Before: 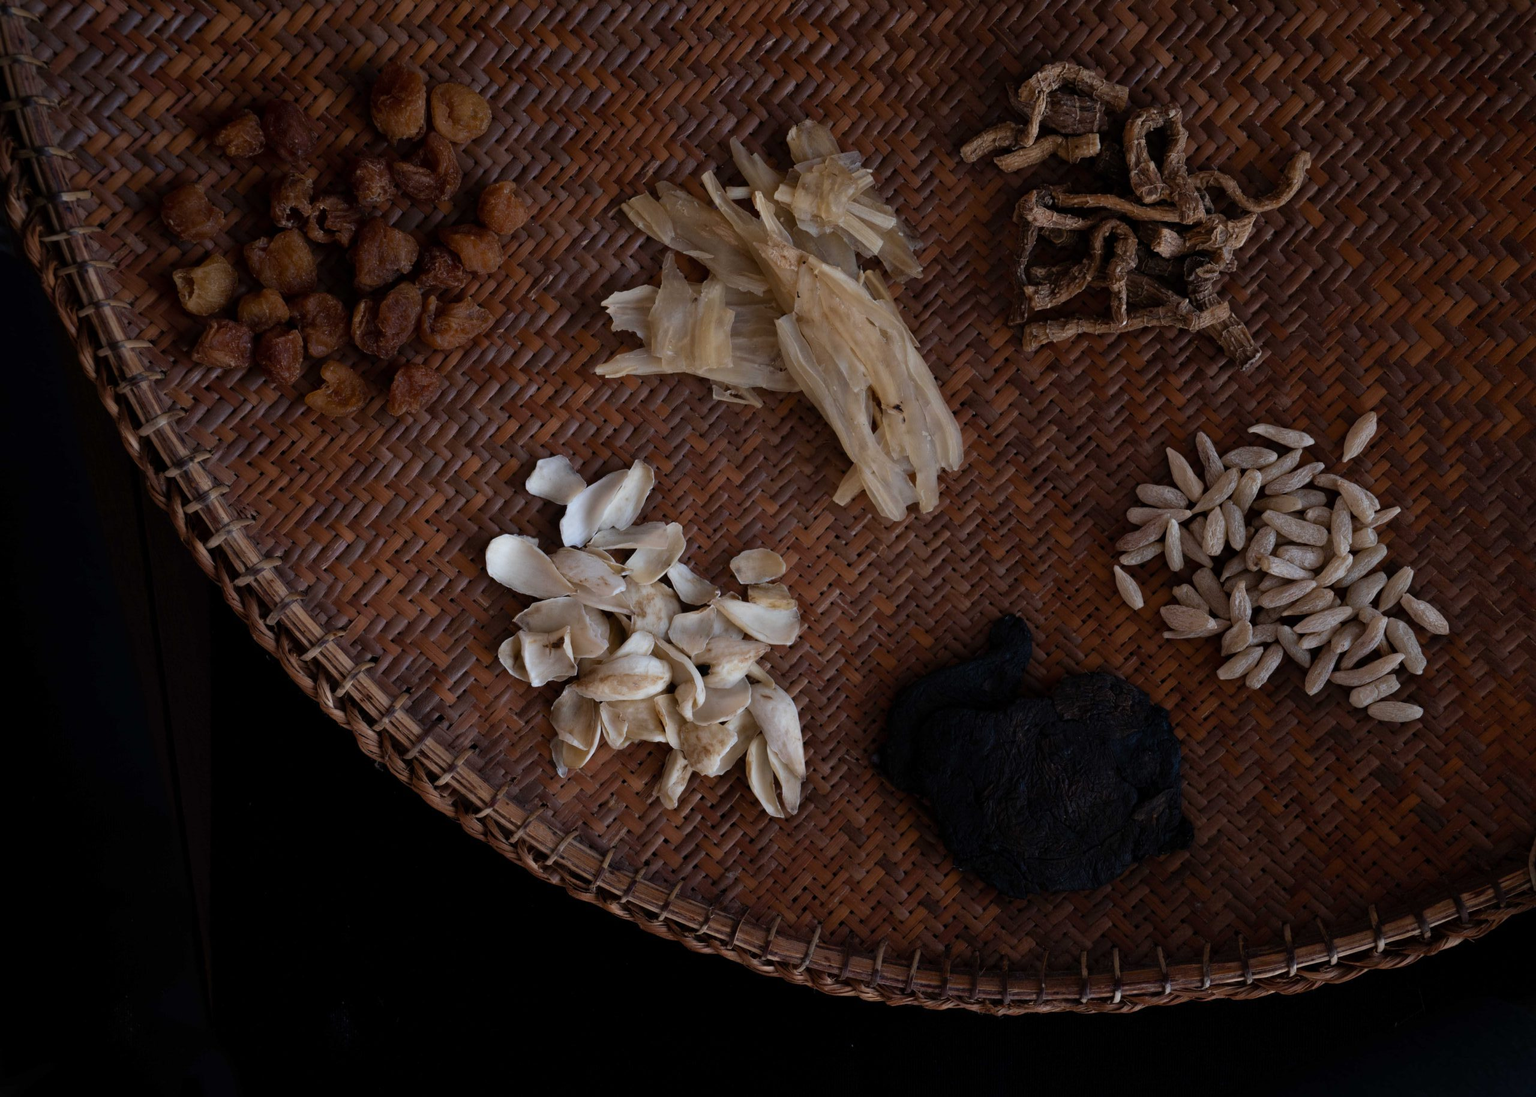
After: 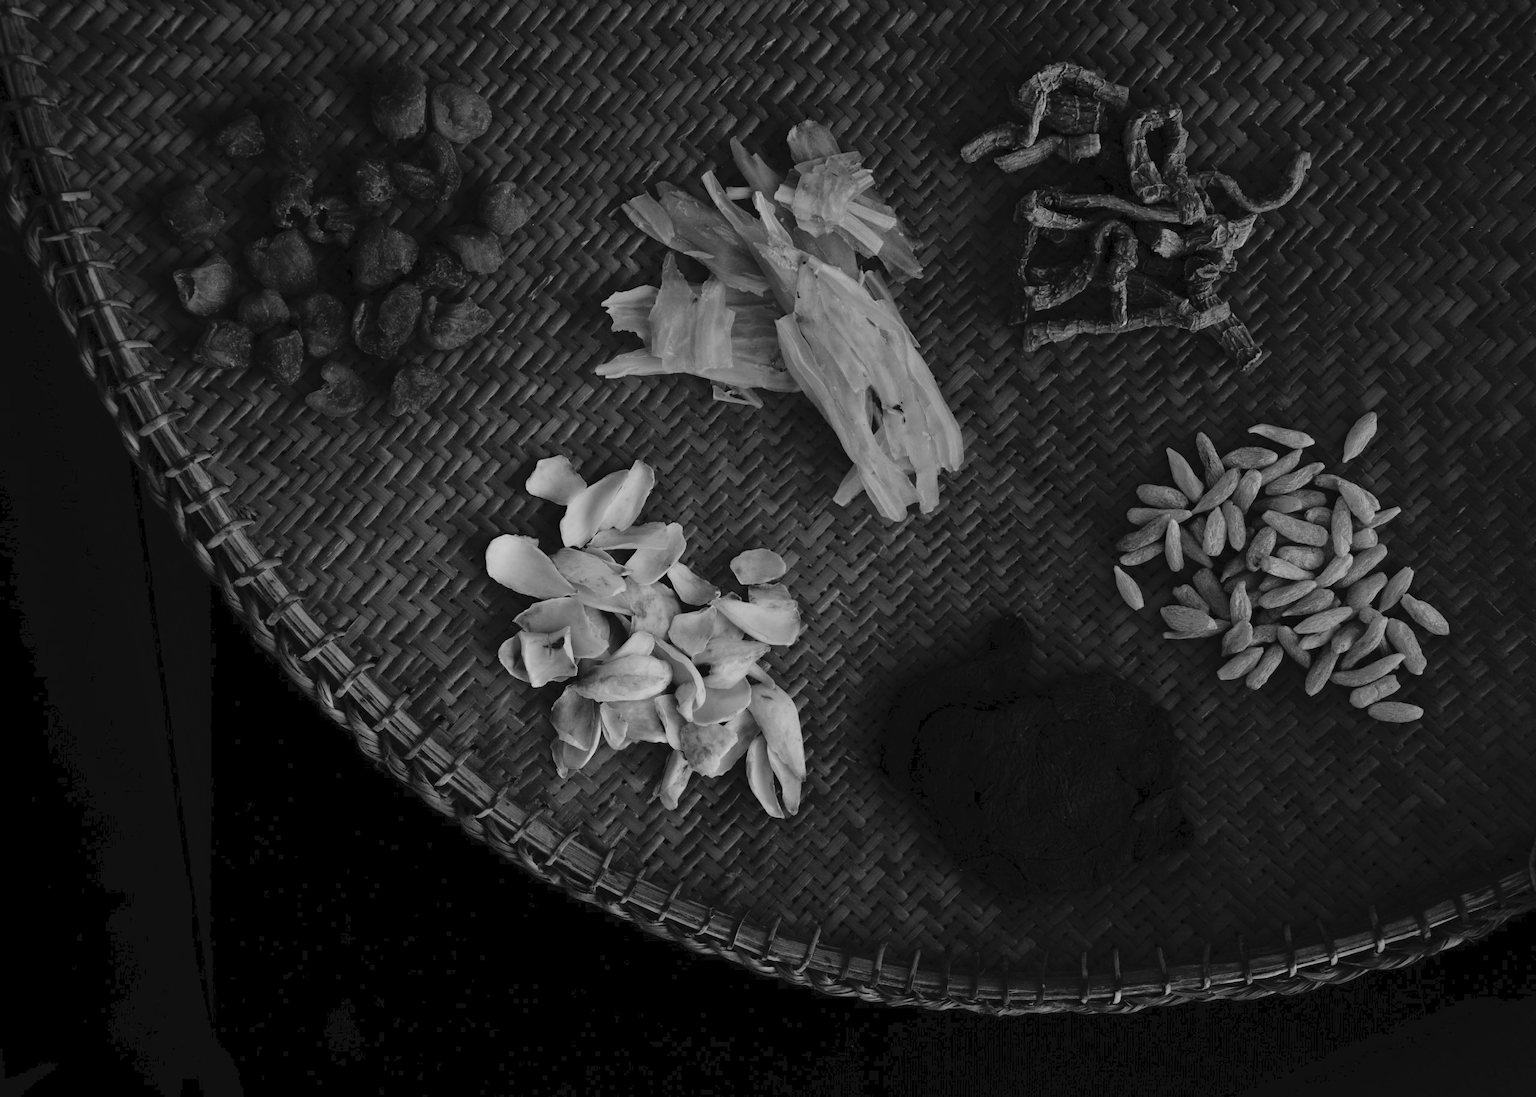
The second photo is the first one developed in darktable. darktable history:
tone curve: curves: ch0 [(0, 0) (0.003, 0.047) (0.011, 0.051) (0.025, 0.061) (0.044, 0.075) (0.069, 0.09) (0.1, 0.102) (0.136, 0.125) (0.177, 0.173) (0.224, 0.226) (0.277, 0.303) (0.335, 0.388) (0.399, 0.469) (0.468, 0.545) (0.543, 0.623) (0.623, 0.695) (0.709, 0.766) (0.801, 0.832) (0.898, 0.905) (1, 1)], preserve colors none
monochrome: a 26.22, b 42.67, size 0.8
